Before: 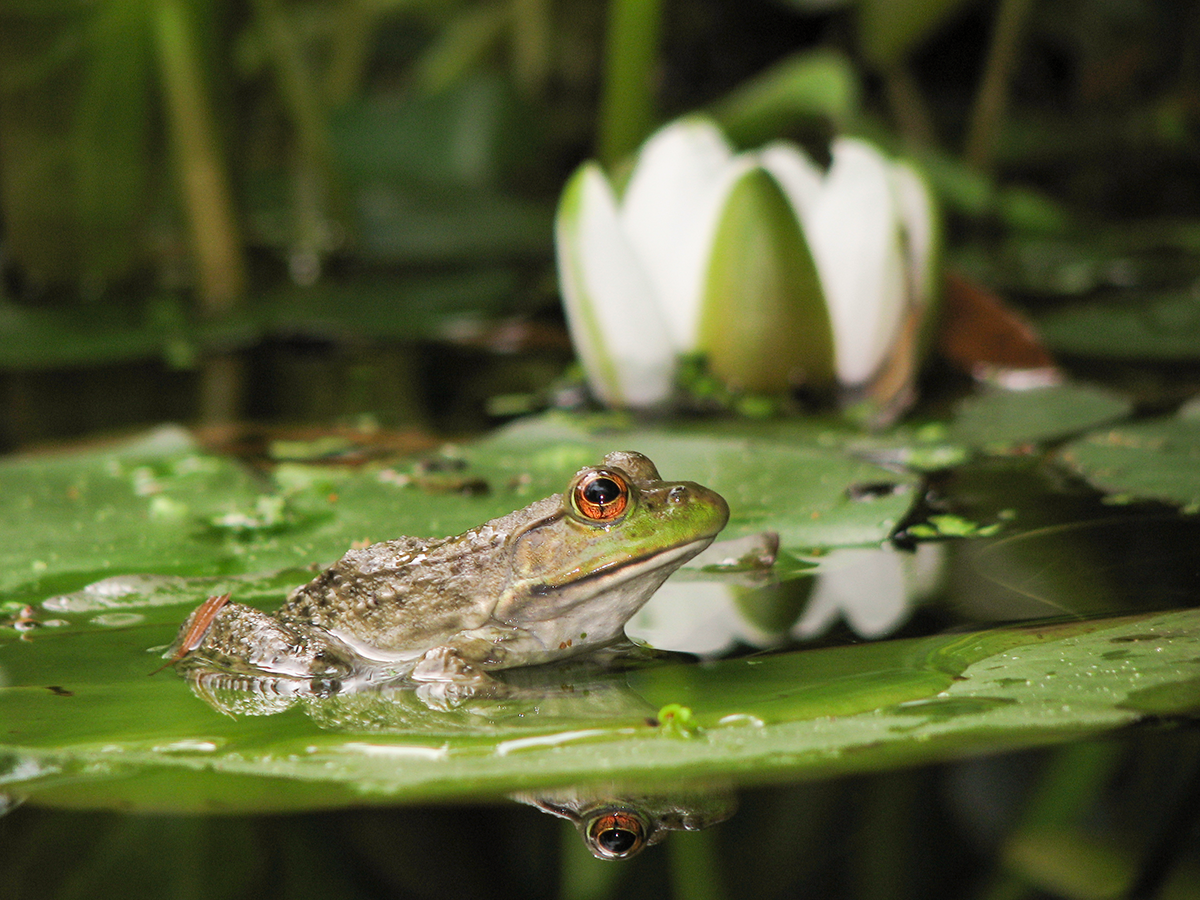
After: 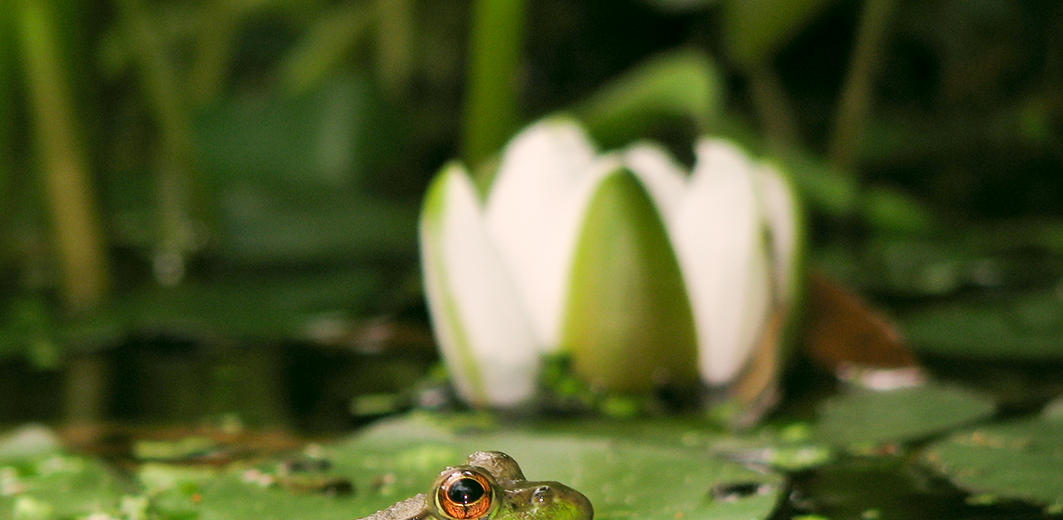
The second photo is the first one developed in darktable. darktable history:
crop and rotate: left 11.339%, bottom 42.172%
color correction: highlights a* 4.53, highlights b* 4.94, shadows a* -7.99, shadows b* 4.8
